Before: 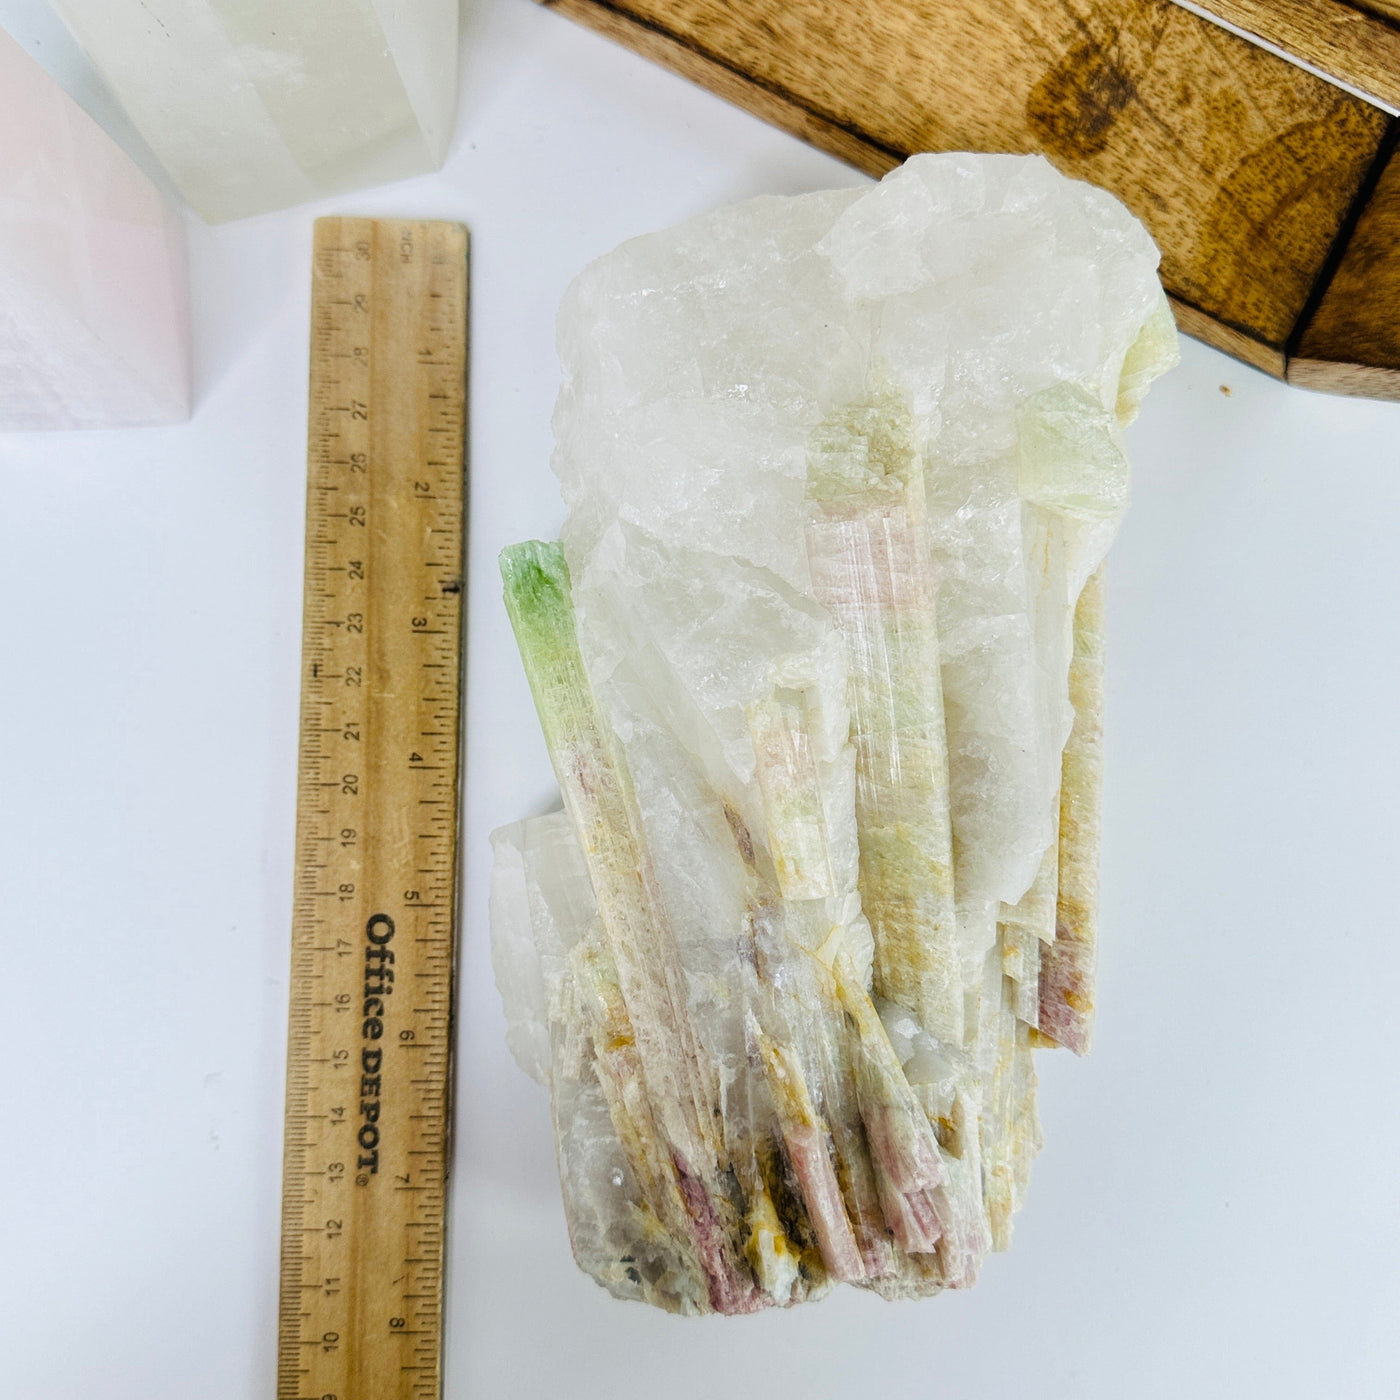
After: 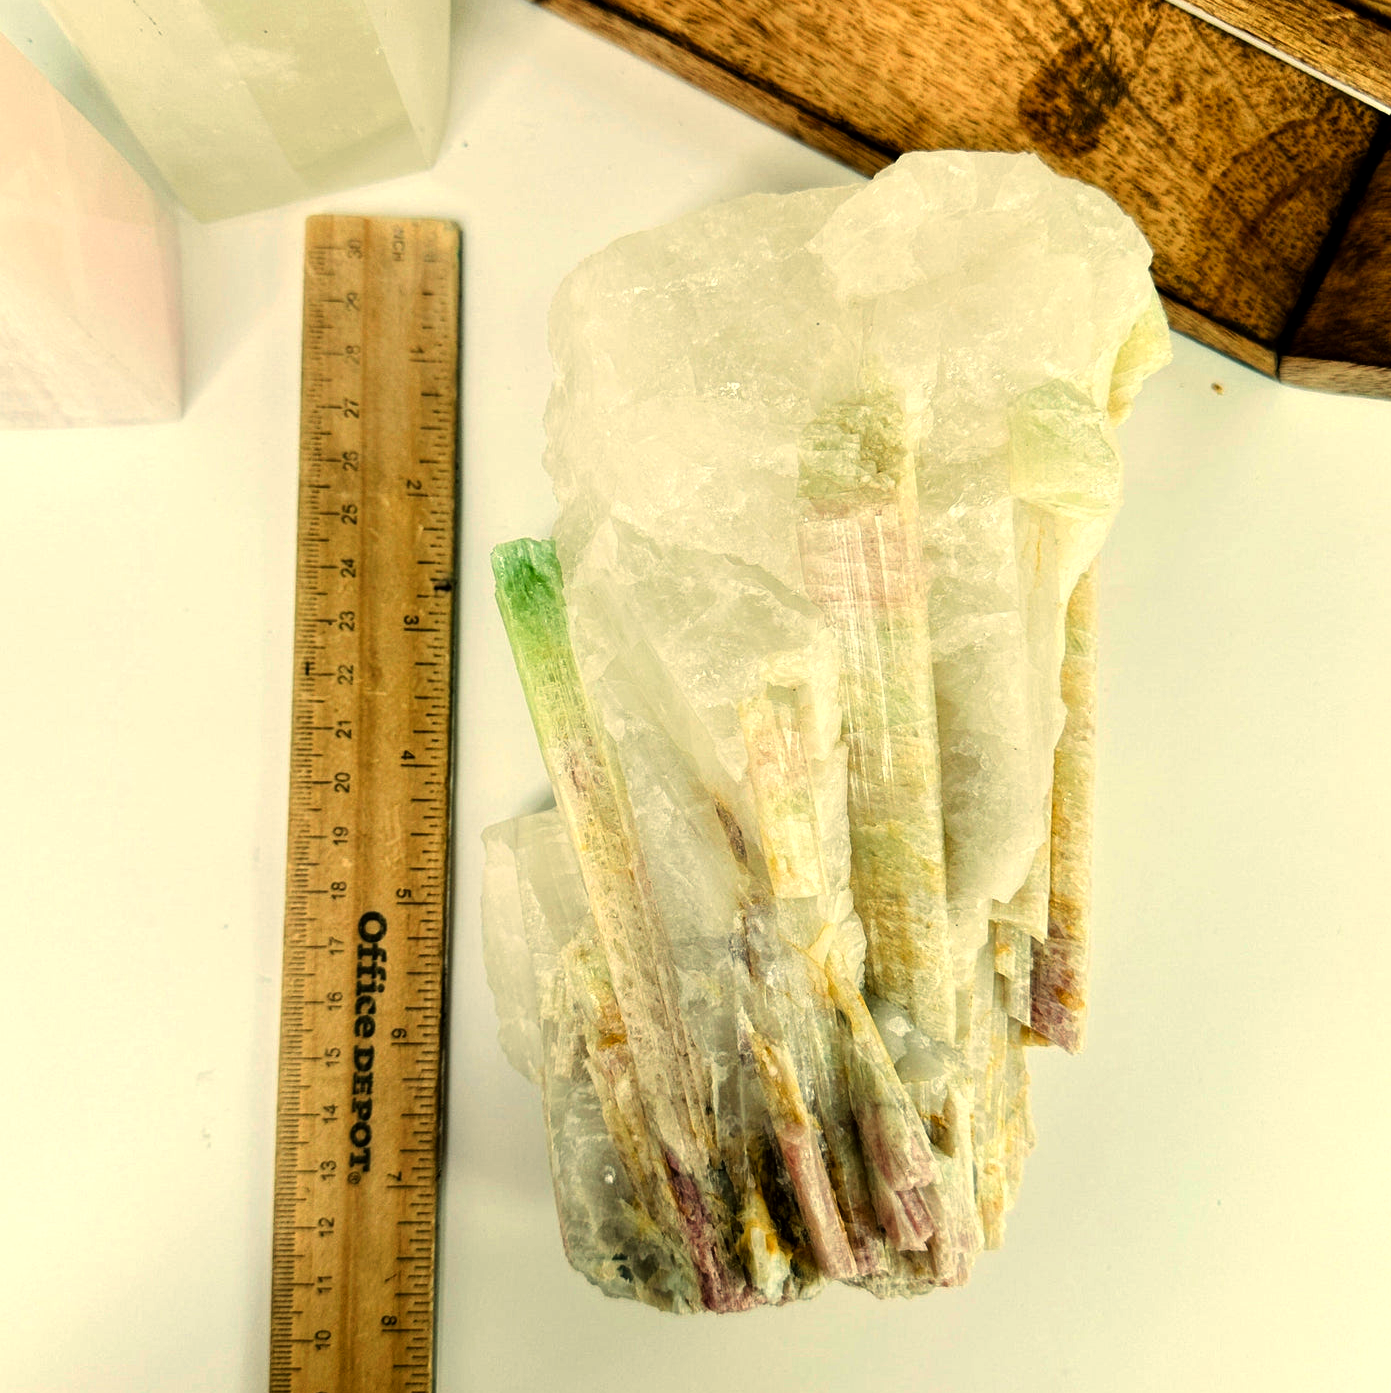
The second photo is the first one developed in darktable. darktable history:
crop and rotate: left 0.614%, top 0.179%, bottom 0.309%
color balance: mode lift, gamma, gain (sRGB), lift [1.014, 0.966, 0.918, 0.87], gamma [0.86, 0.734, 0.918, 0.976], gain [1.063, 1.13, 1.063, 0.86]
